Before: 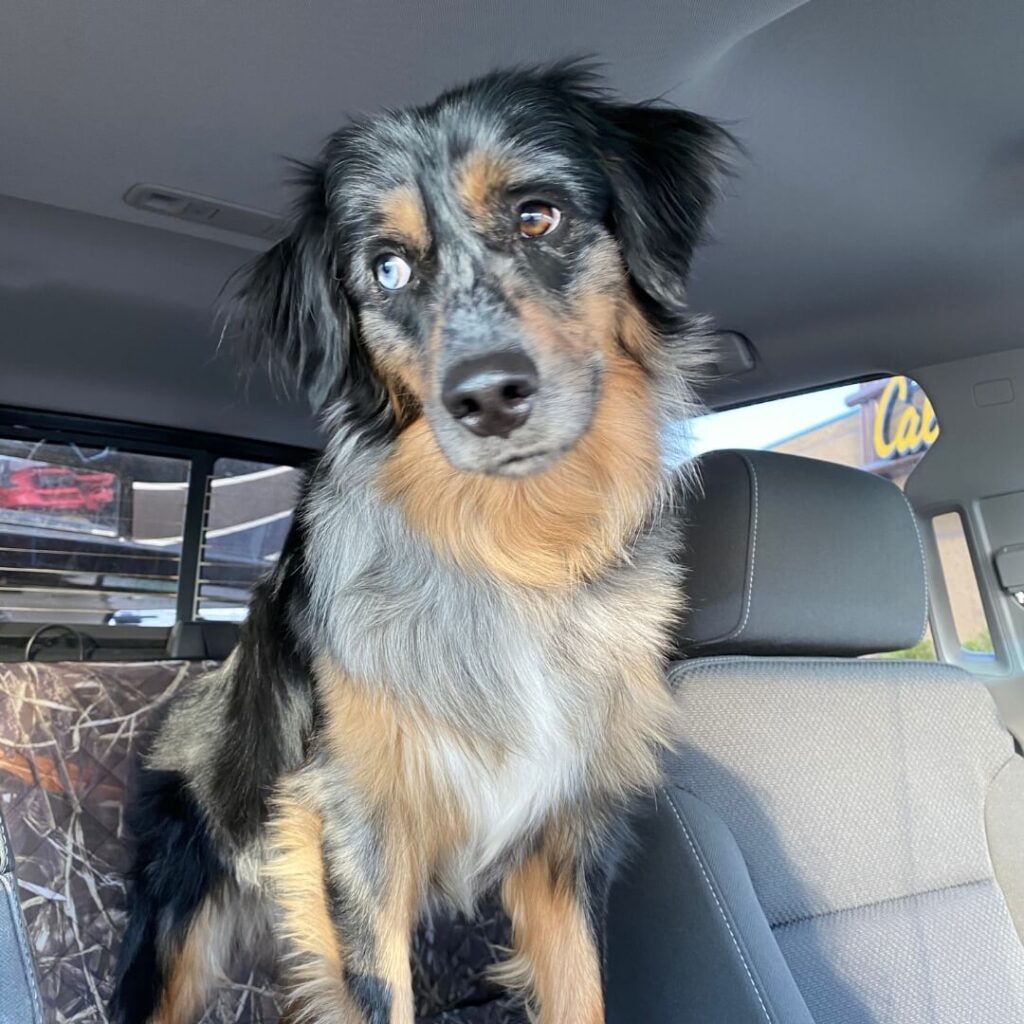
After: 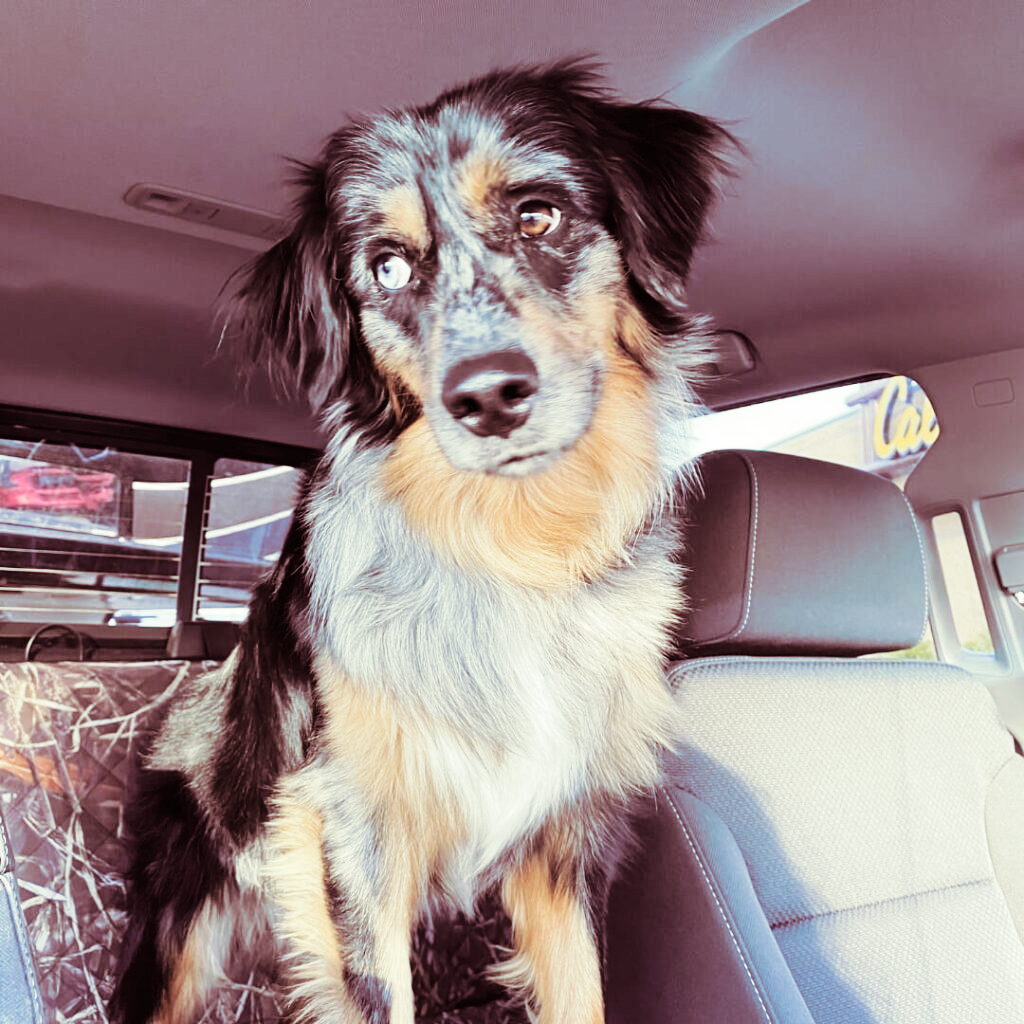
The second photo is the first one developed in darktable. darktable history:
tone curve: curves: ch0 [(0, 0) (0.003, 0.011) (0.011, 0.014) (0.025, 0.023) (0.044, 0.035) (0.069, 0.047) (0.1, 0.065) (0.136, 0.098) (0.177, 0.139) (0.224, 0.214) (0.277, 0.306) (0.335, 0.392) (0.399, 0.484) (0.468, 0.584) (0.543, 0.68) (0.623, 0.772) (0.709, 0.847) (0.801, 0.905) (0.898, 0.951) (1, 1)], preserve colors none
vibrance: on, module defaults
split-toning: compress 20%
